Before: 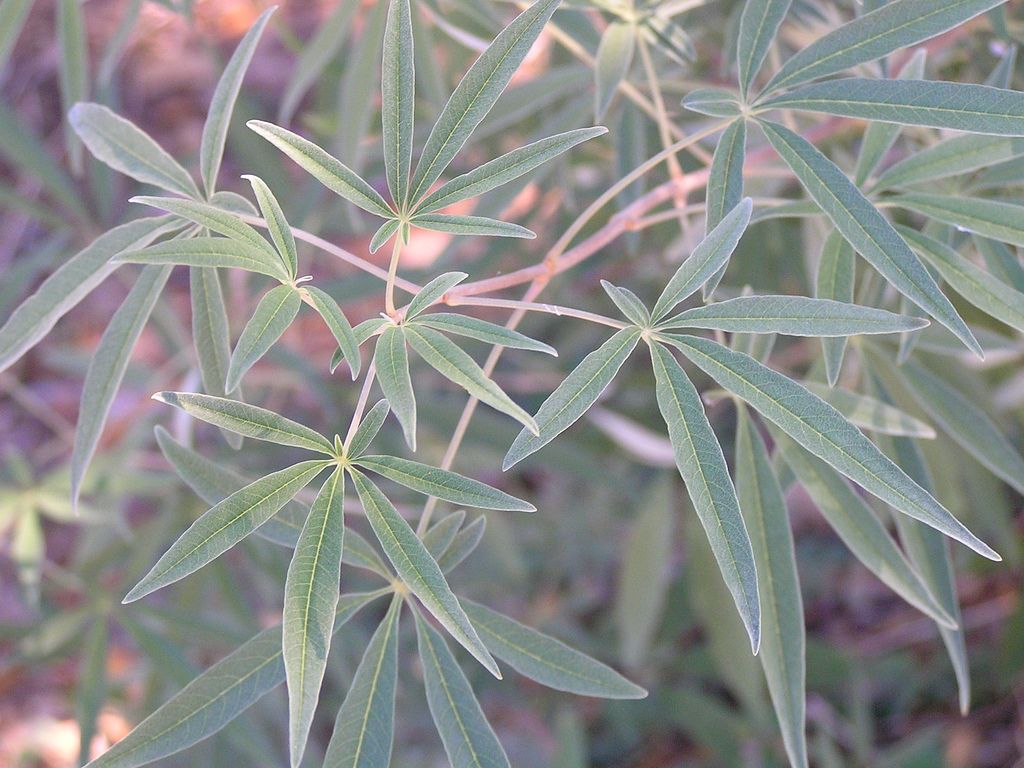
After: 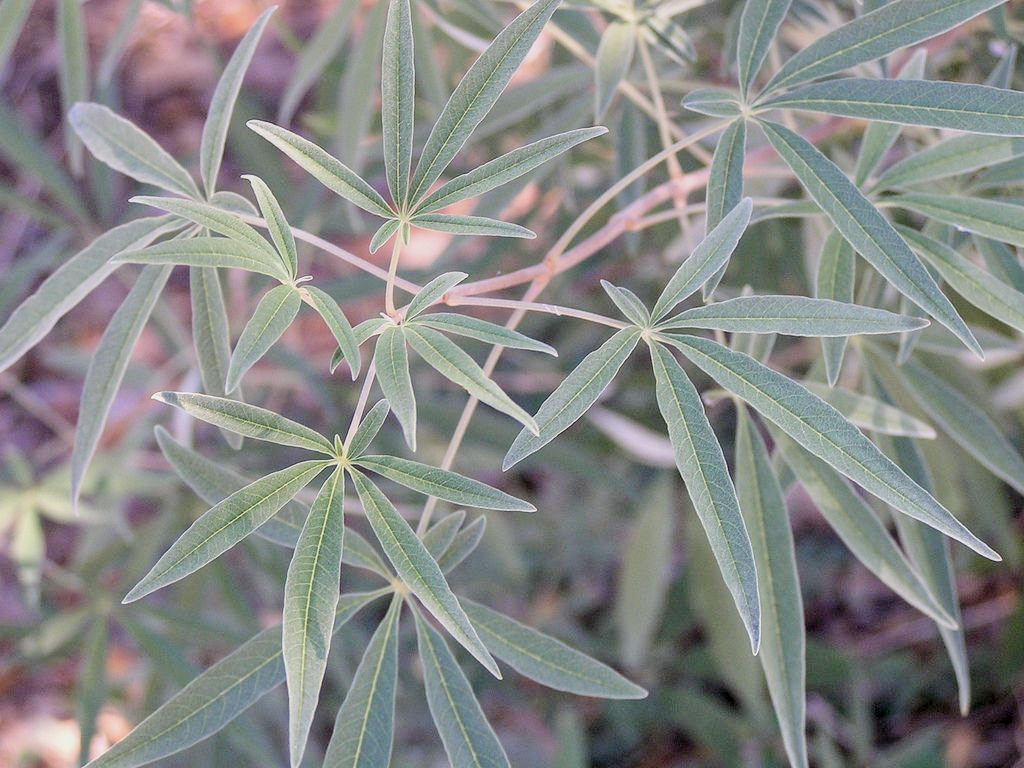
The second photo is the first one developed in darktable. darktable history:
filmic rgb: black relative exposure -7.65 EV, white relative exposure 4.56 EV, hardness 3.61, contrast 1.05
local contrast: highlights 59%, detail 145%
